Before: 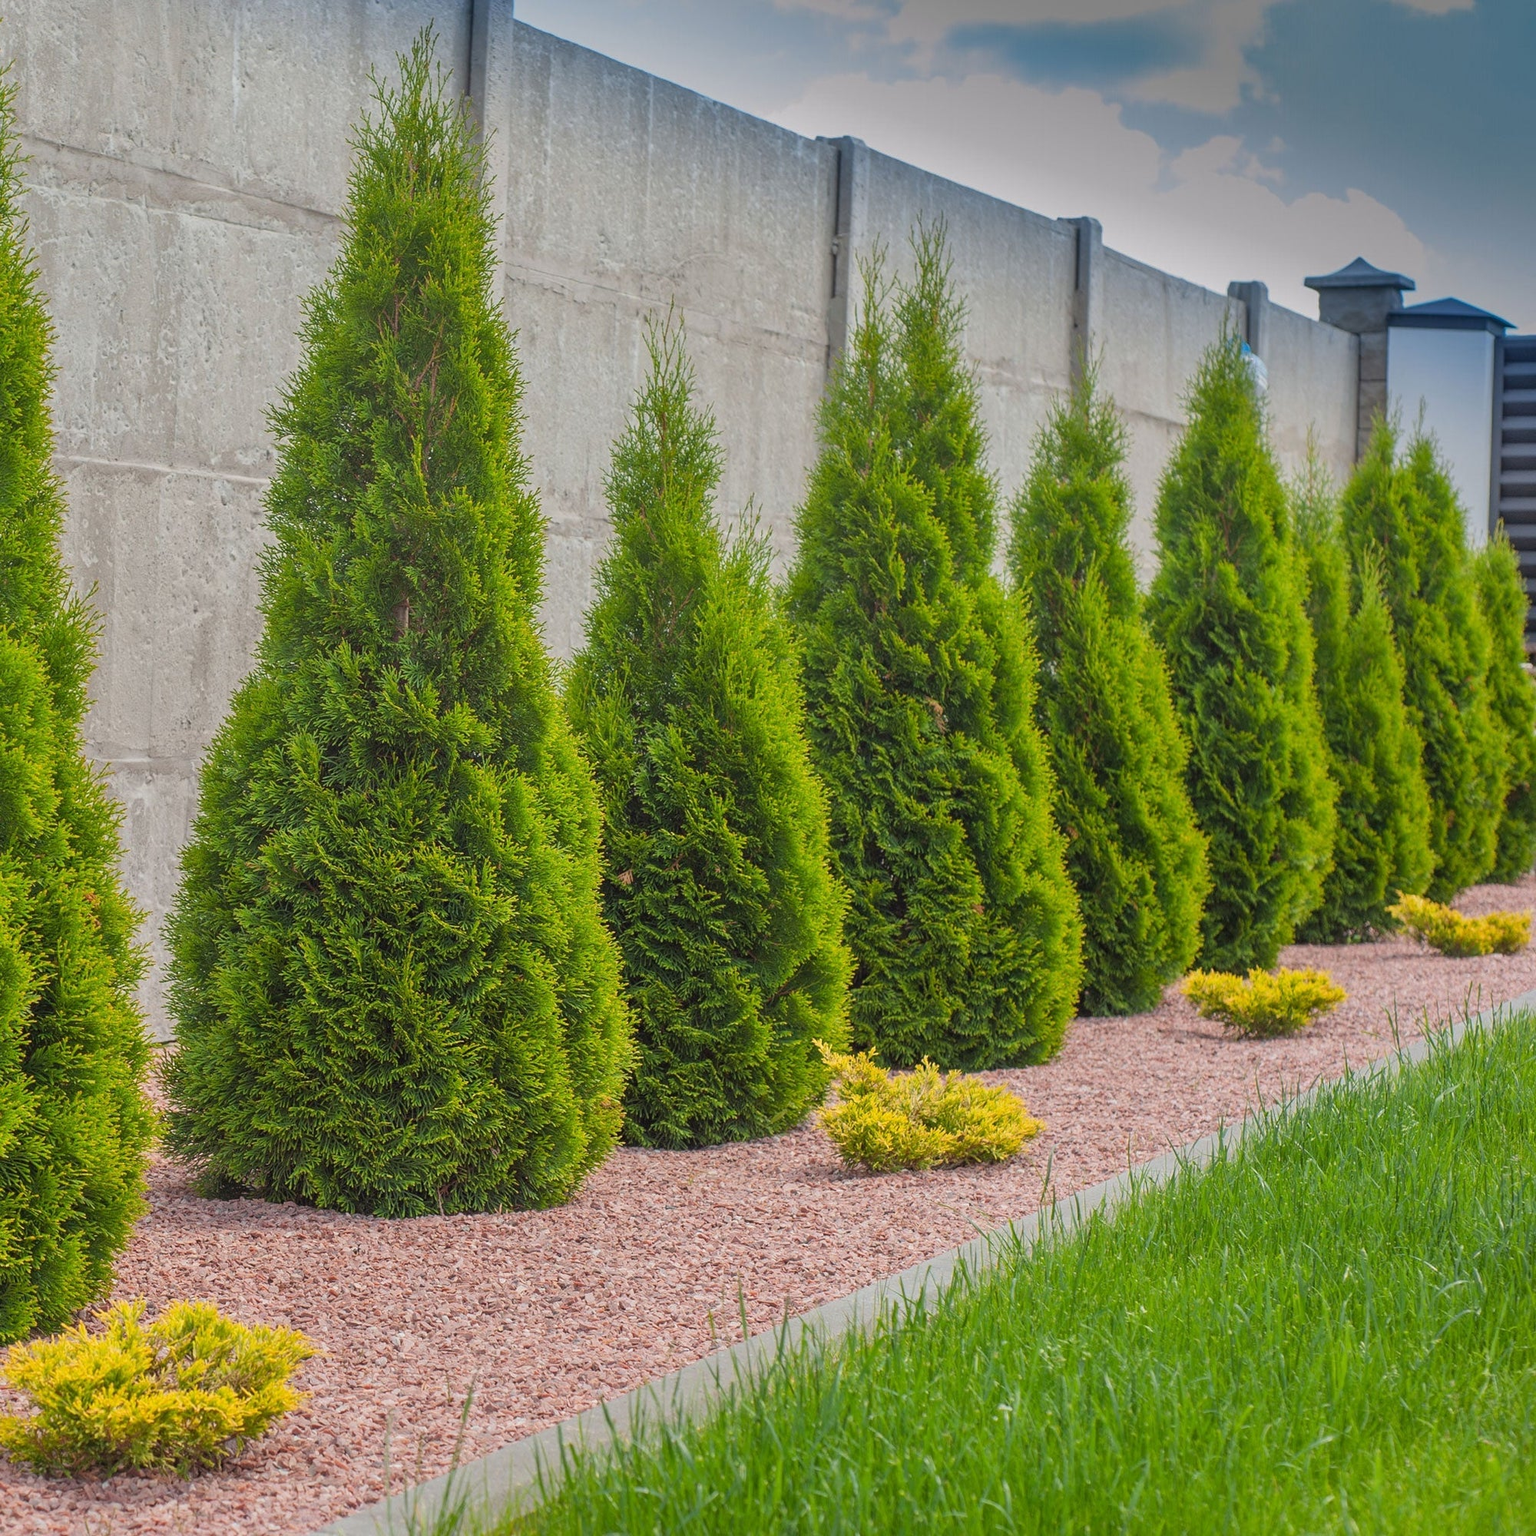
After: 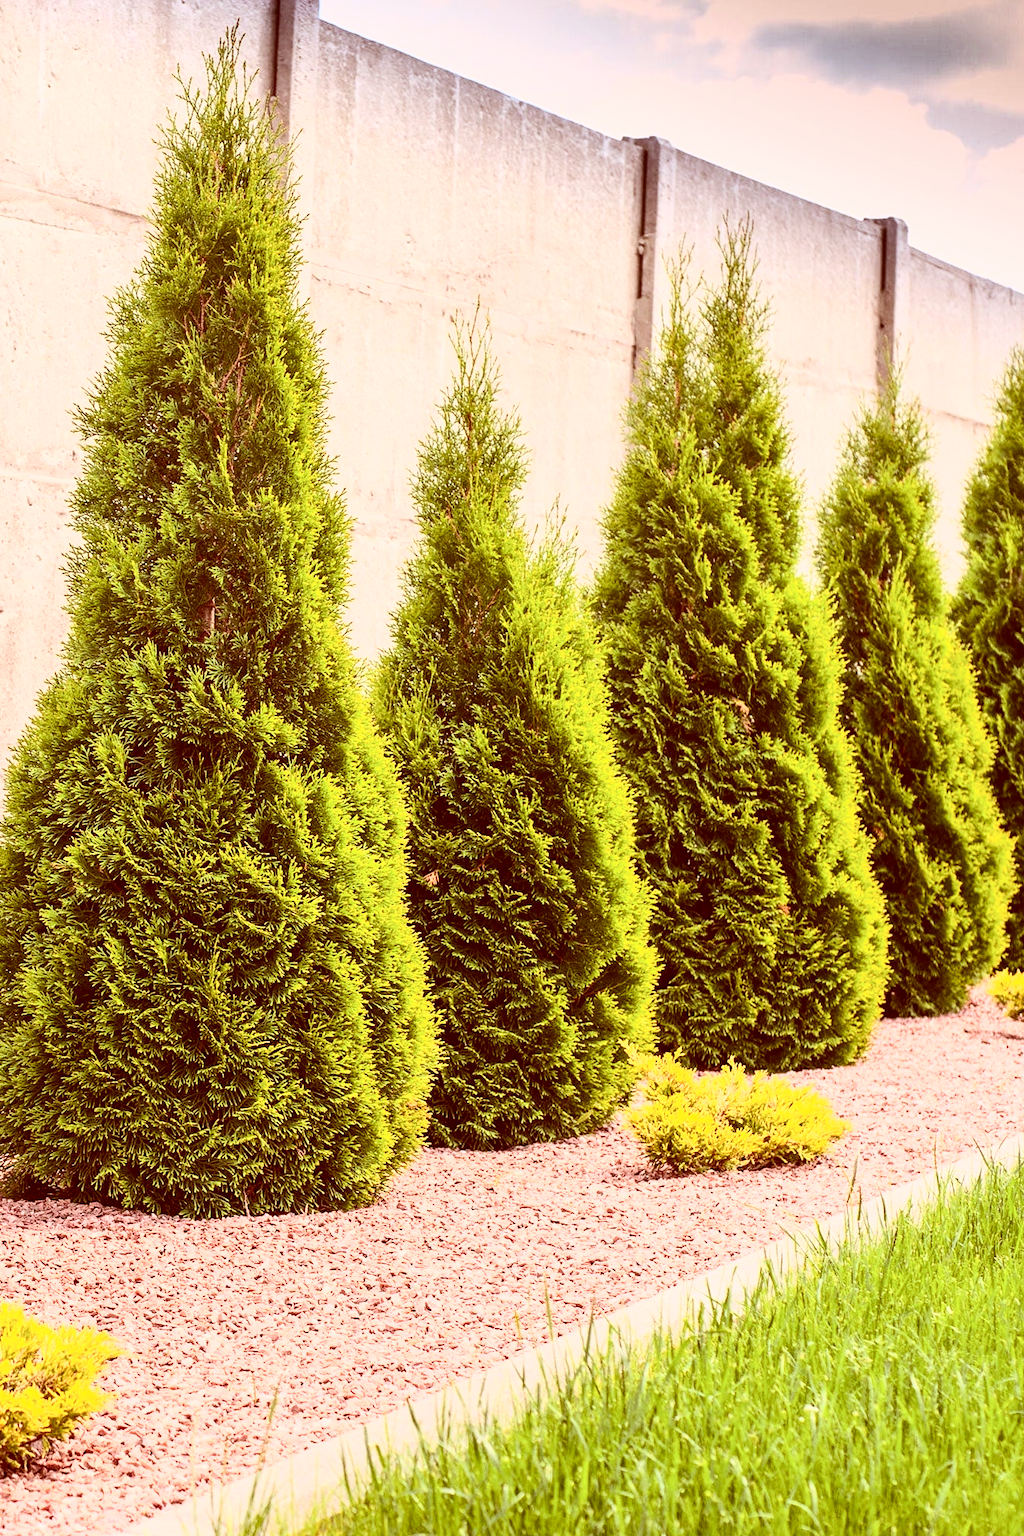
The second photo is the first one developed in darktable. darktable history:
base curve: curves: ch0 [(0, 0) (0.005, 0.002) (0.193, 0.295) (0.399, 0.664) (0.75, 0.928) (1, 1)]
color correction: highlights a* 9.03, highlights b* 8.71, shadows a* 40, shadows b* 40, saturation 0.8
contrast brightness saturation: contrast 0.4, brightness 0.1, saturation 0.21
crop and rotate: left 12.673%, right 20.66%
